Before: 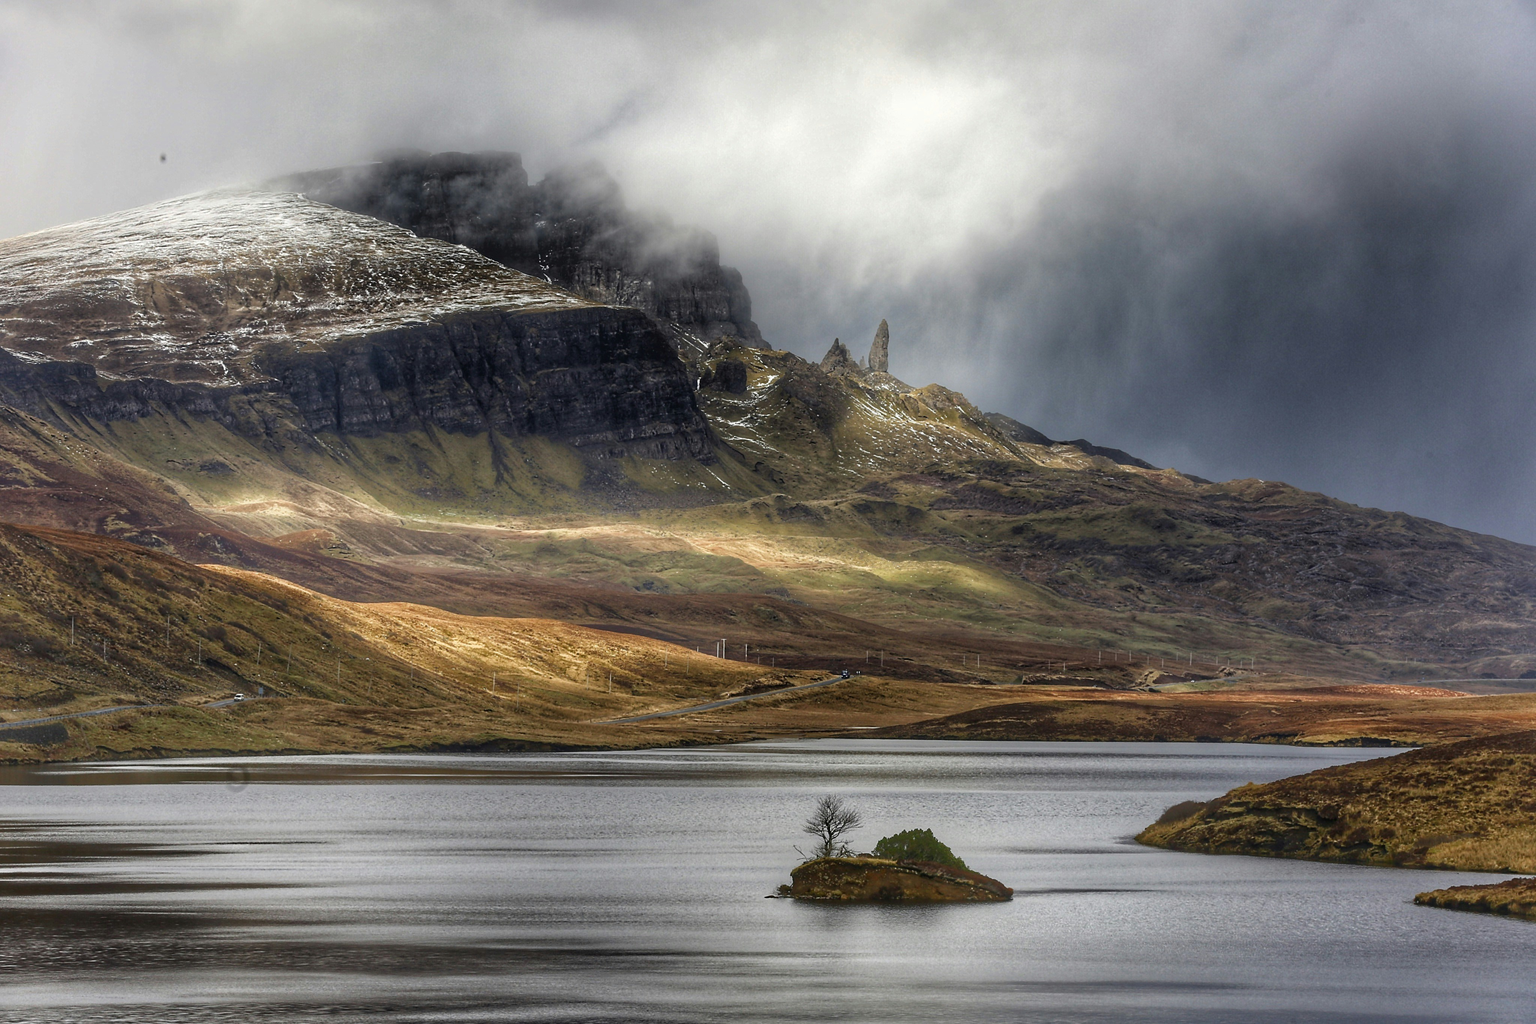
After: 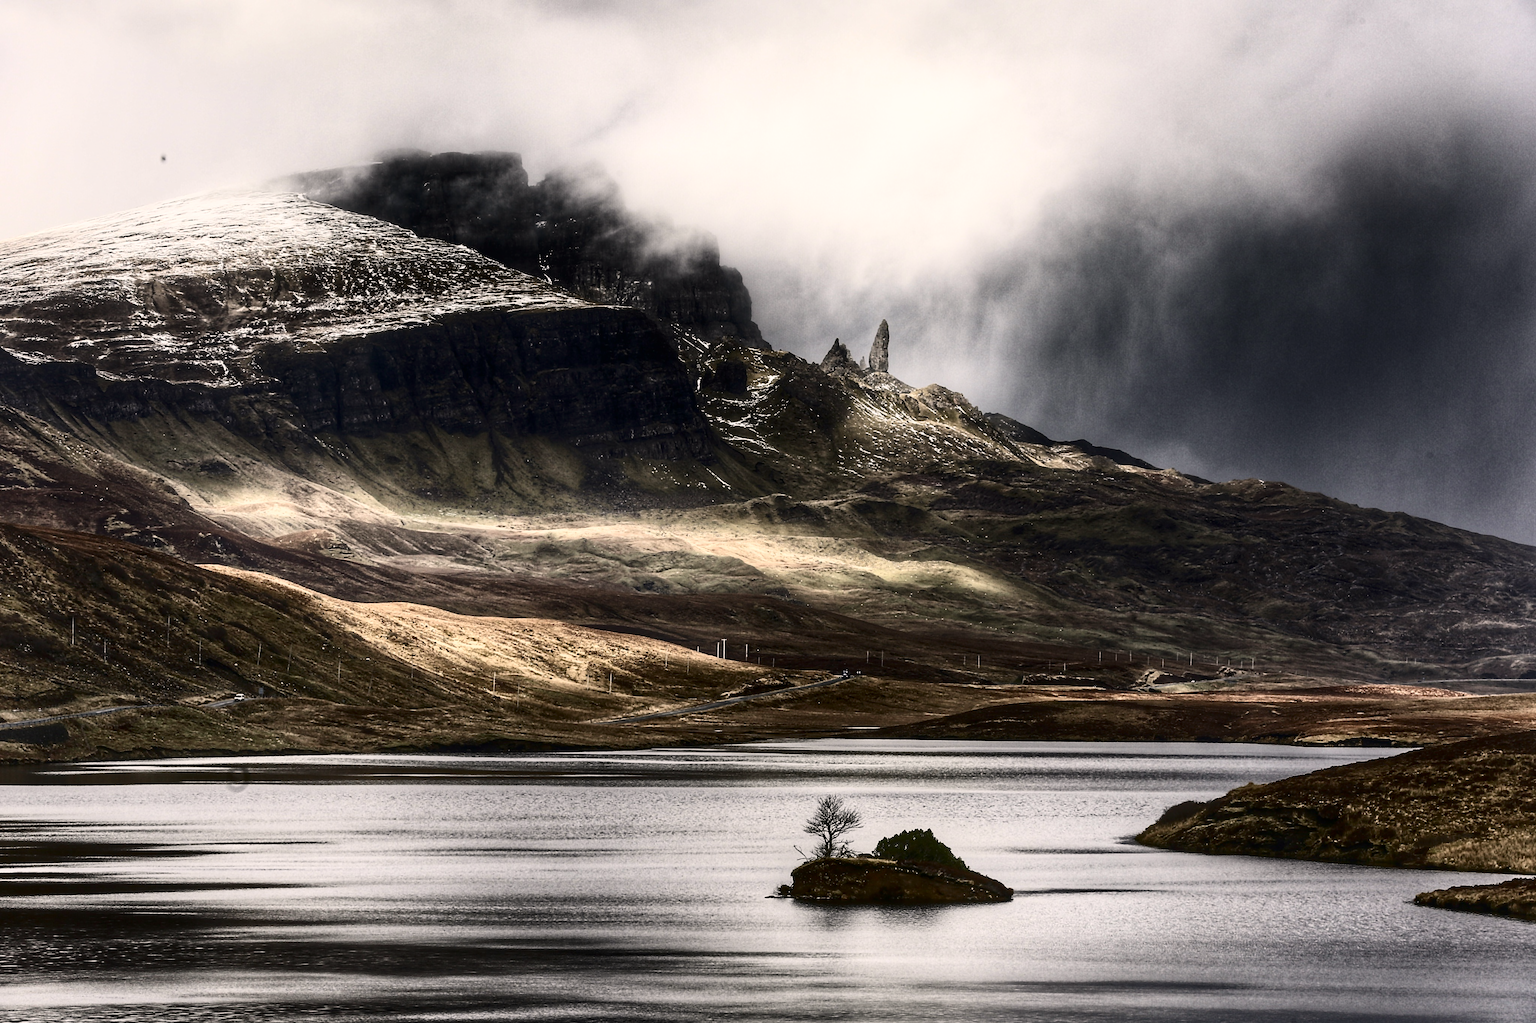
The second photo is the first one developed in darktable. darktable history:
color correction: highlights a* 5.59, highlights b* 5.24, saturation 0.68
contrast brightness saturation: contrast 0.5, saturation -0.1
